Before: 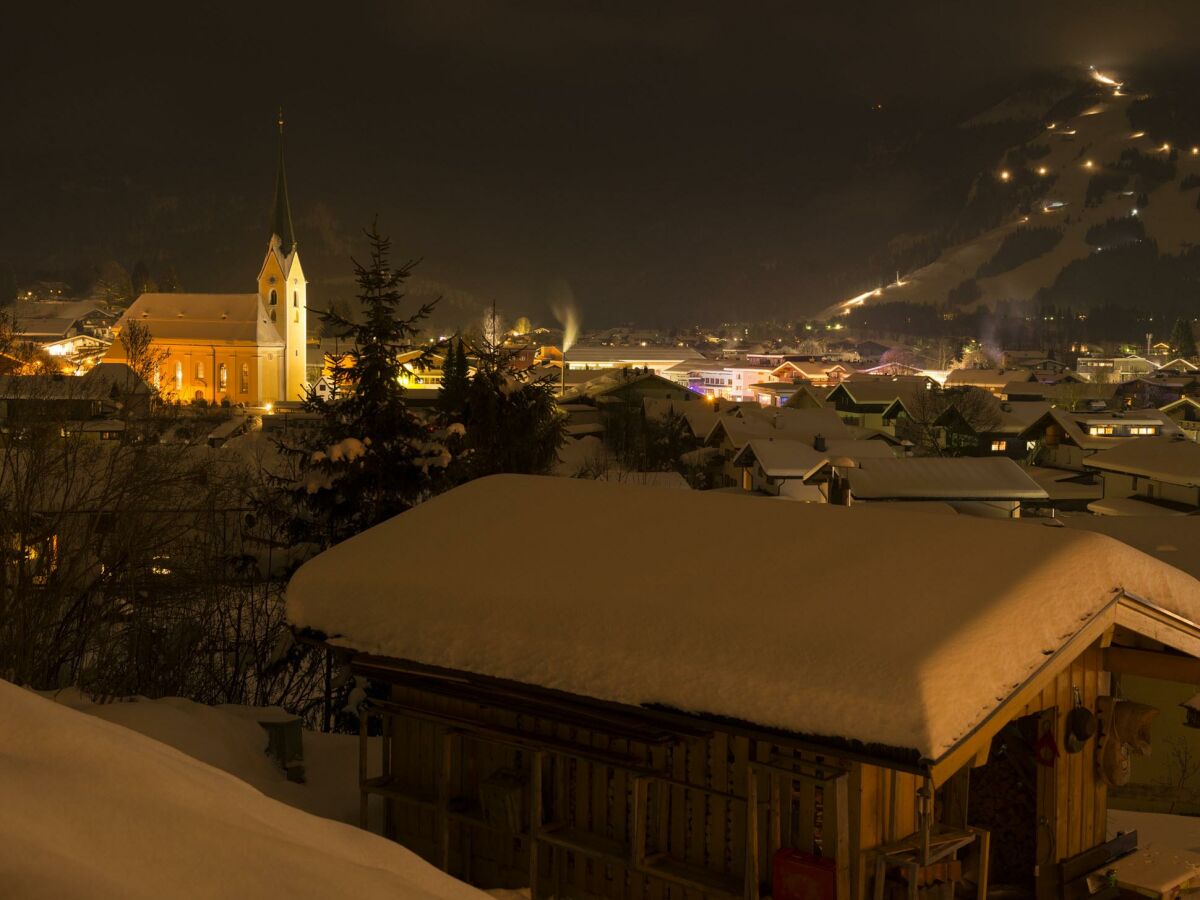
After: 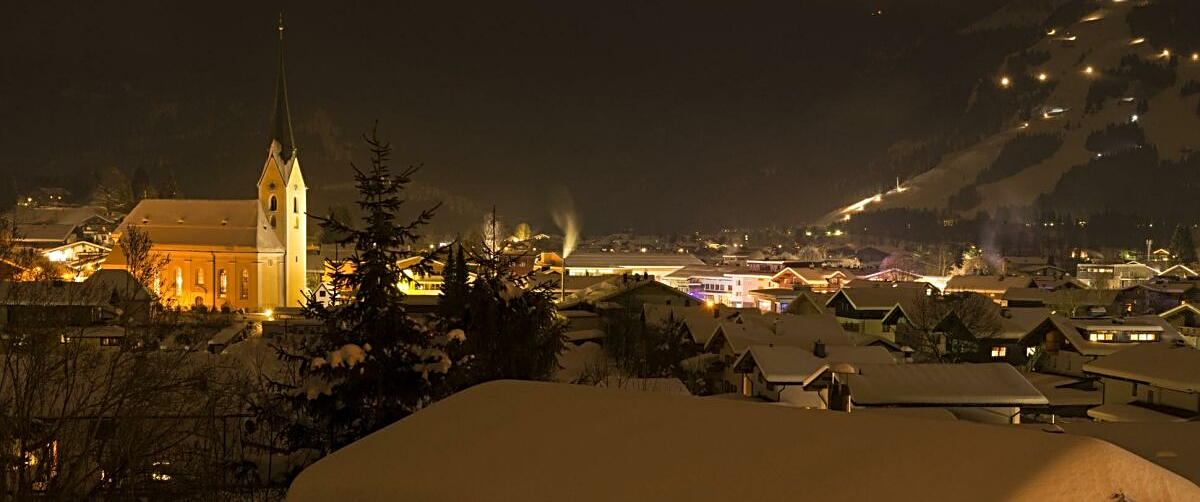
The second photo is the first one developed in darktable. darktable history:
crop and rotate: top 10.455%, bottom 33.683%
sharpen: radius 2.732
